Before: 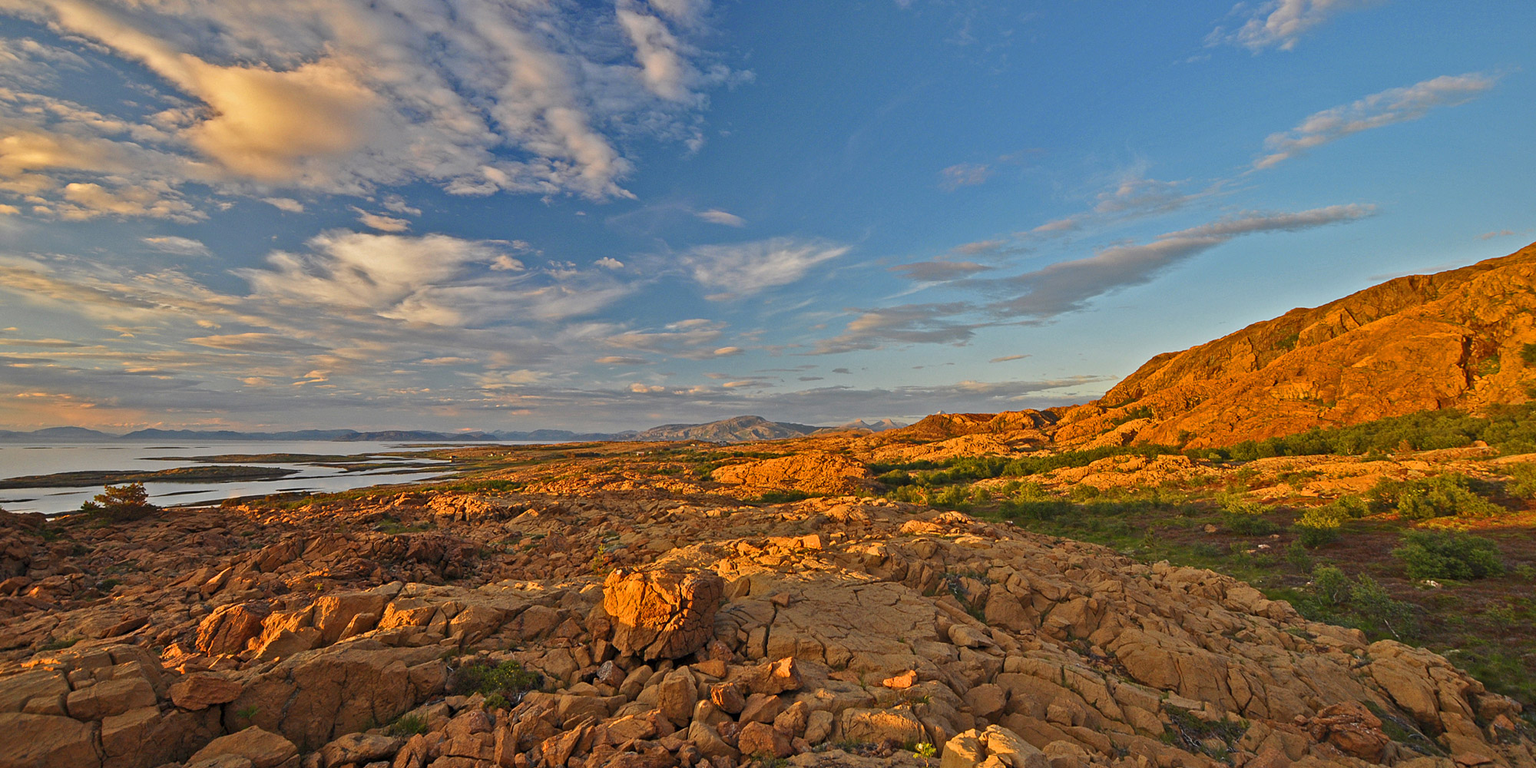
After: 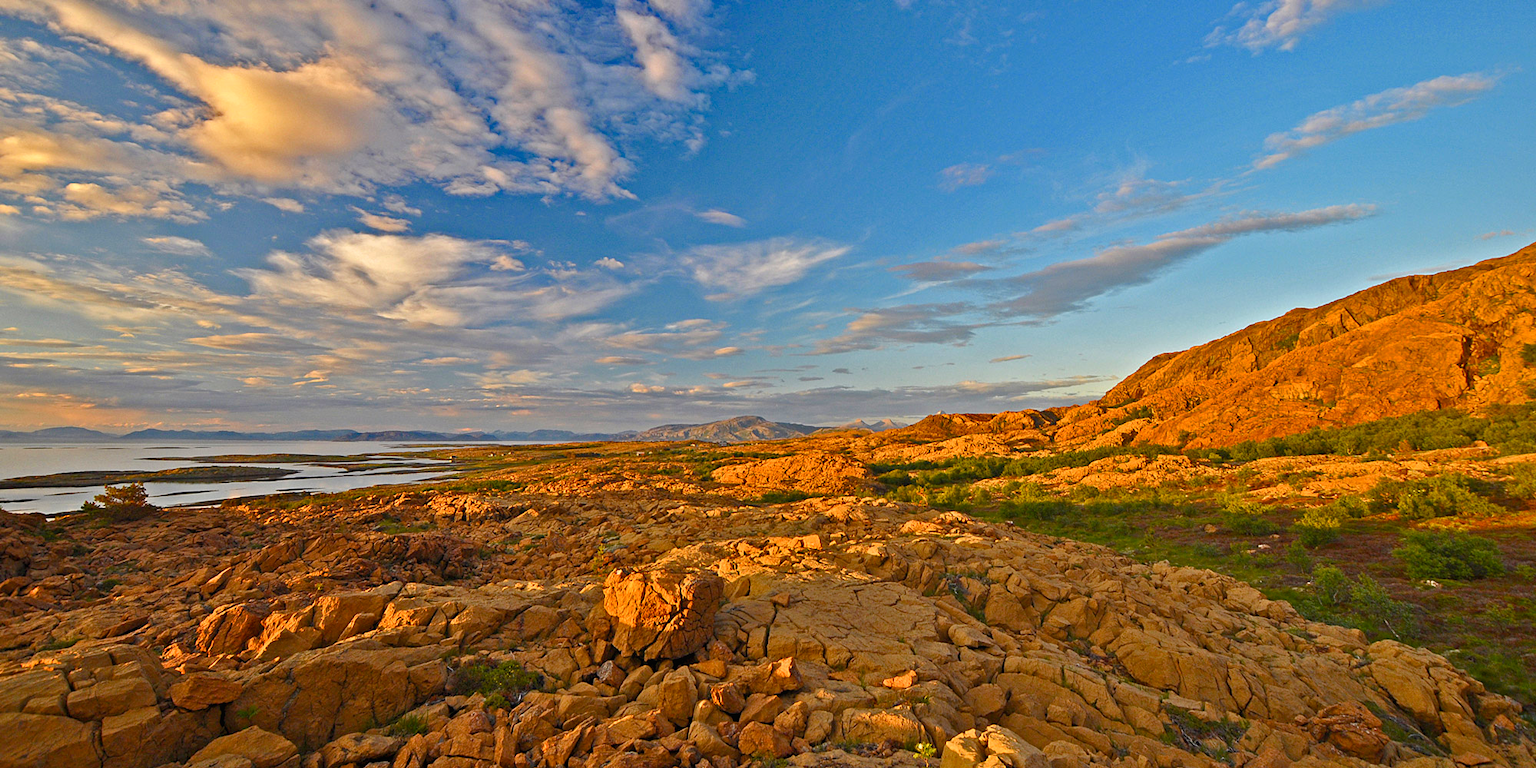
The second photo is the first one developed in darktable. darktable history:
haze removal: compatibility mode true, adaptive false
color balance rgb: perceptual saturation grading › global saturation 20%, perceptual saturation grading › highlights -25%, perceptual saturation grading › shadows 25%
local contrast: mode bilateral grid, contrast 100, coarseness 100, detail 91%, midtone range 0.2
exposure: black level correction 0.001, exposure 0.3 EV, compensate highlight preservation false
